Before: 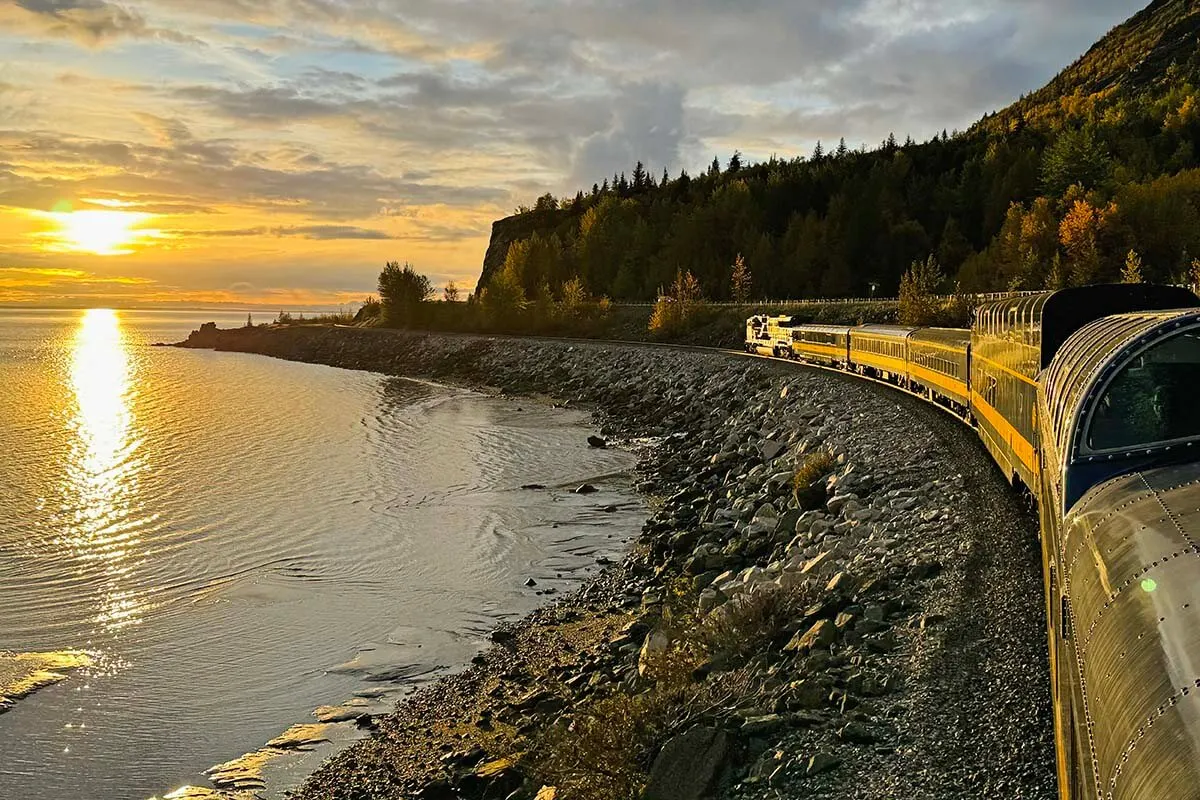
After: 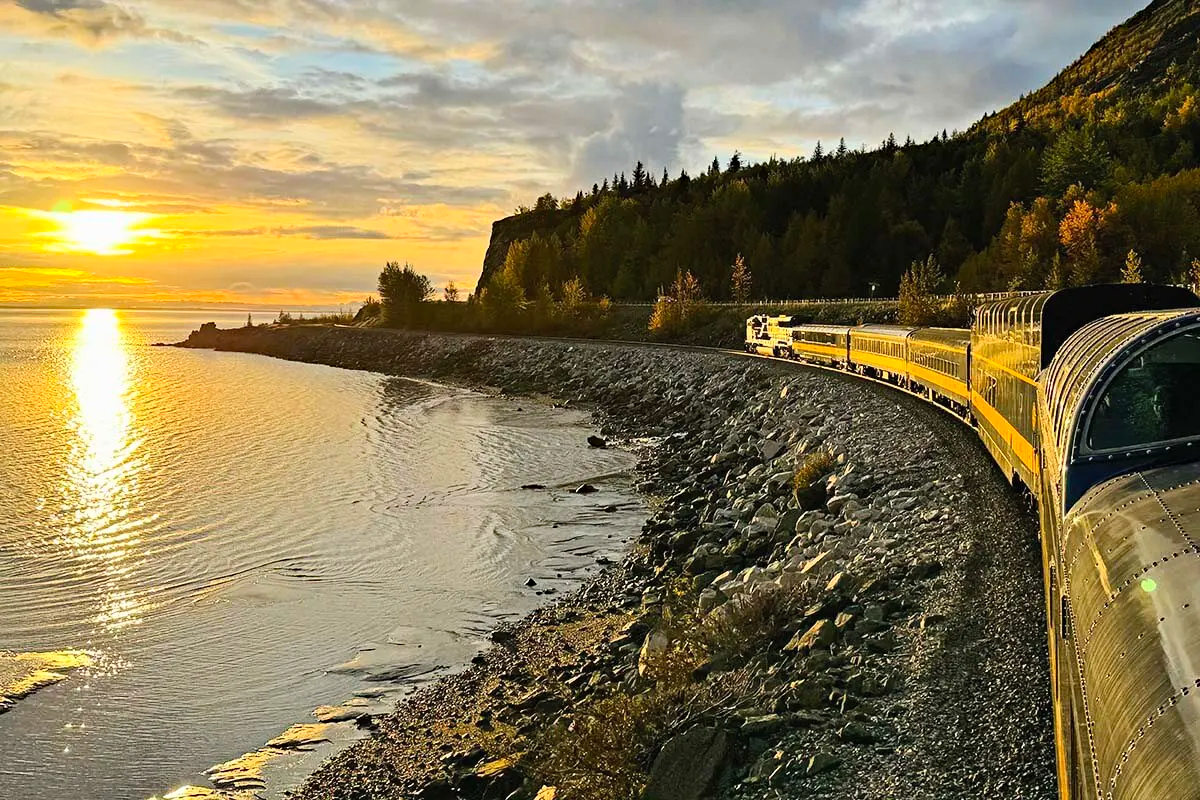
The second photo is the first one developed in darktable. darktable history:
contrast brightness saturation: contrast 0.197, brightness 0.143, saturation 0.145
haze removal: adaptive false
